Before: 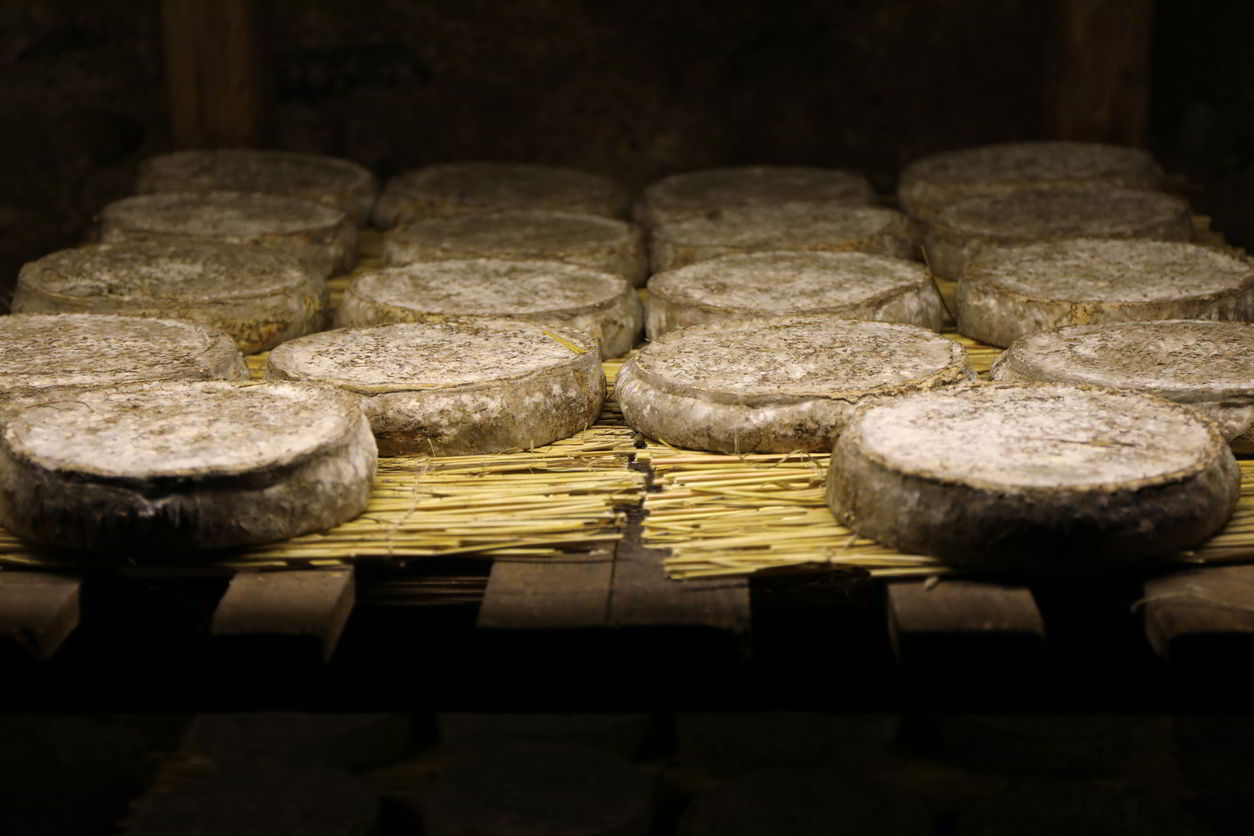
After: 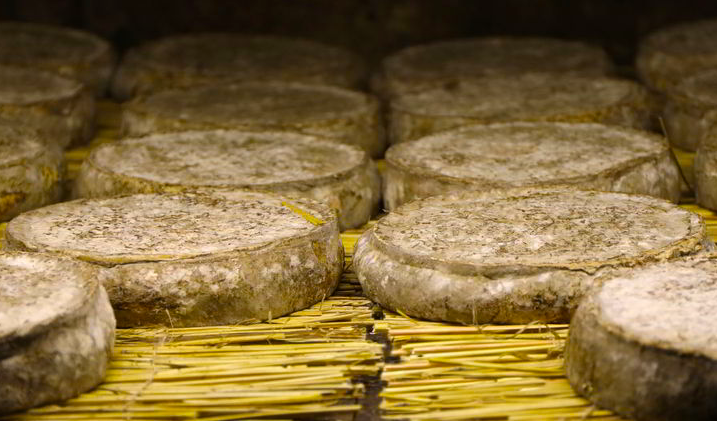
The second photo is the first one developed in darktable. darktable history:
color balance rgb: perceptual saturation grading › global saturation 20%, global vibrance 20%
crop: left 20.932%, top 15.471%, right 21.848%, bottom 34.081%
white balance: red 1, blue 1
